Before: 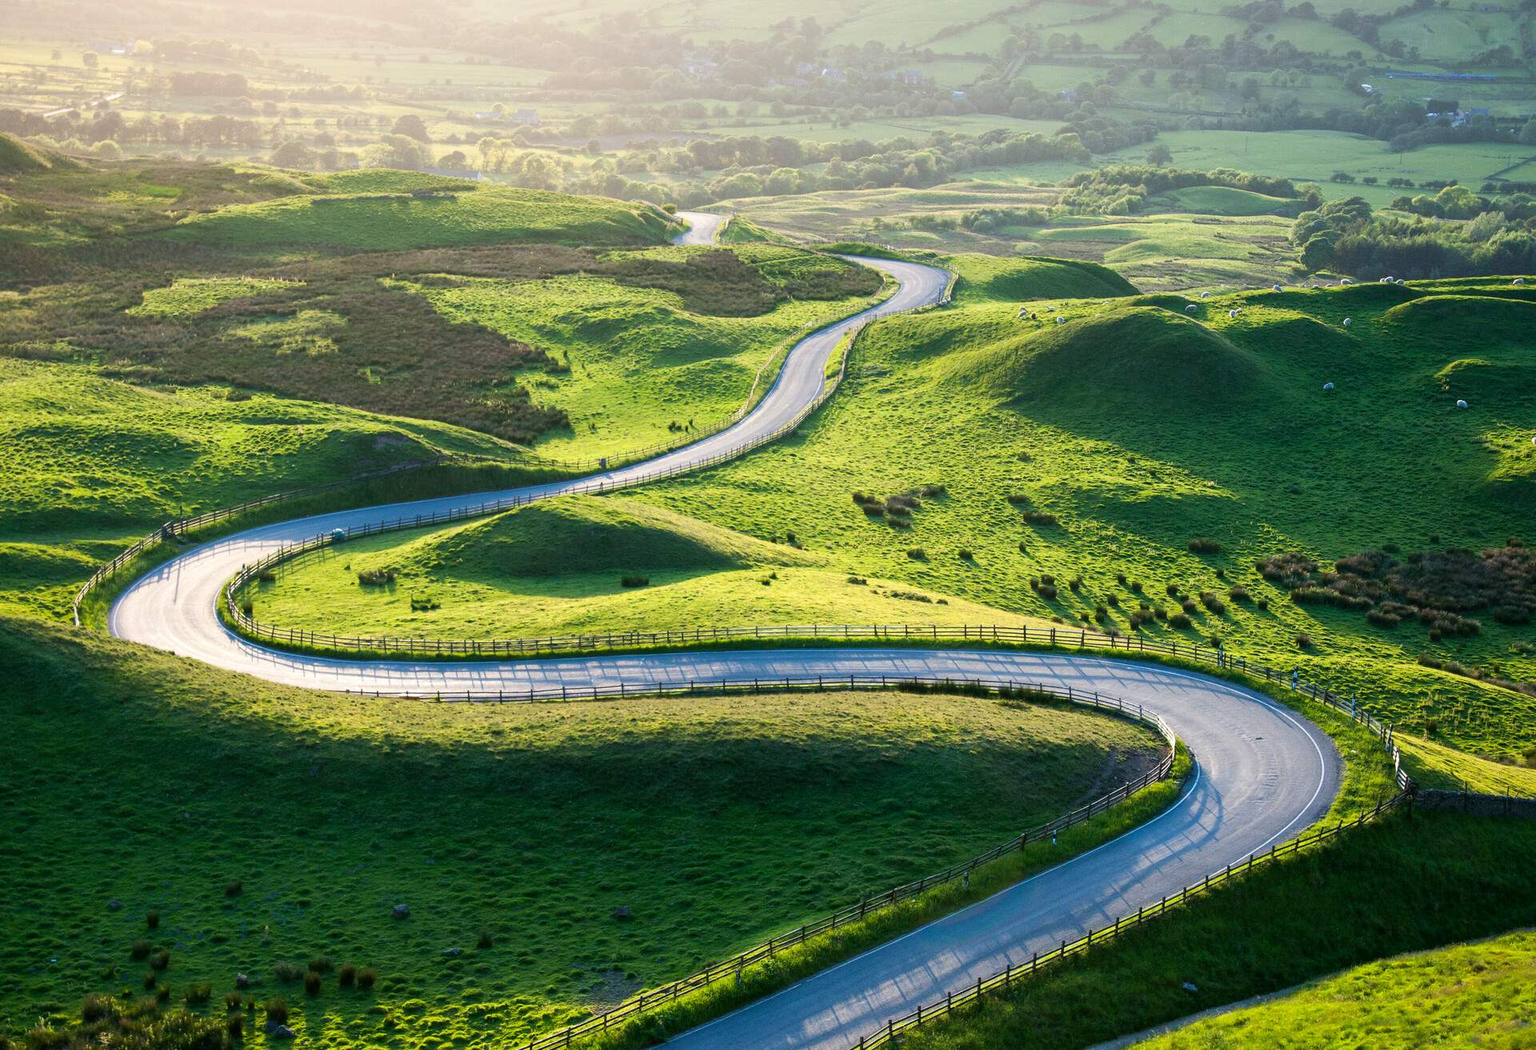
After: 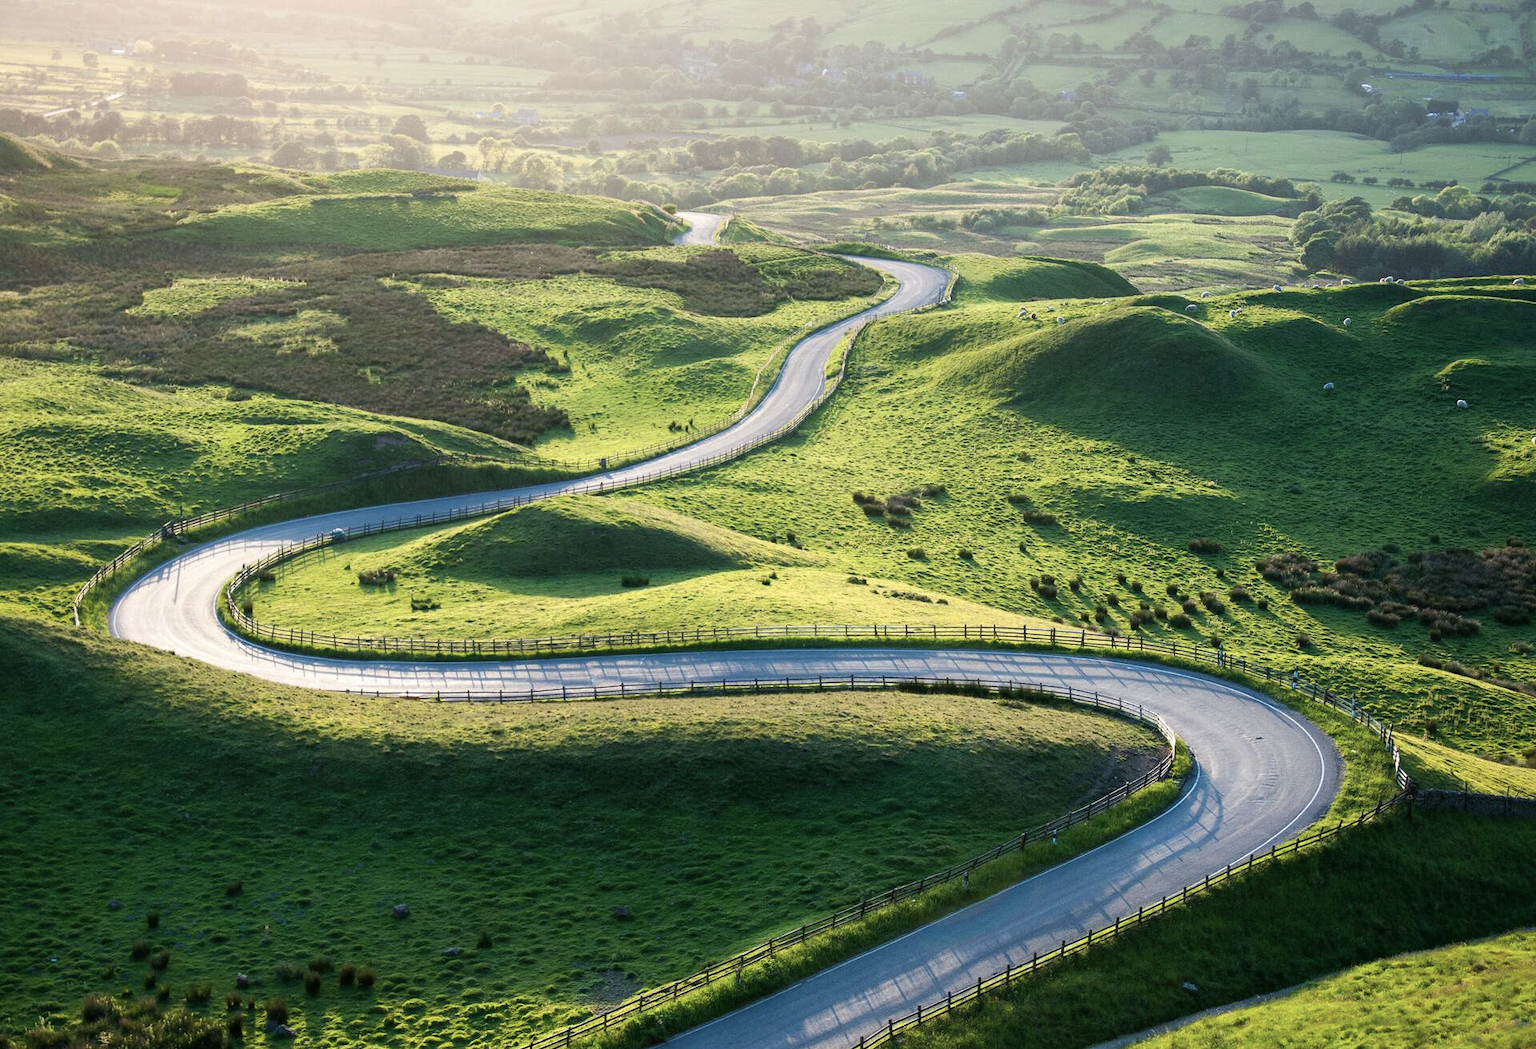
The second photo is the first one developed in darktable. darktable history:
color correction: highlights b* -0.007, saturation 0.778
